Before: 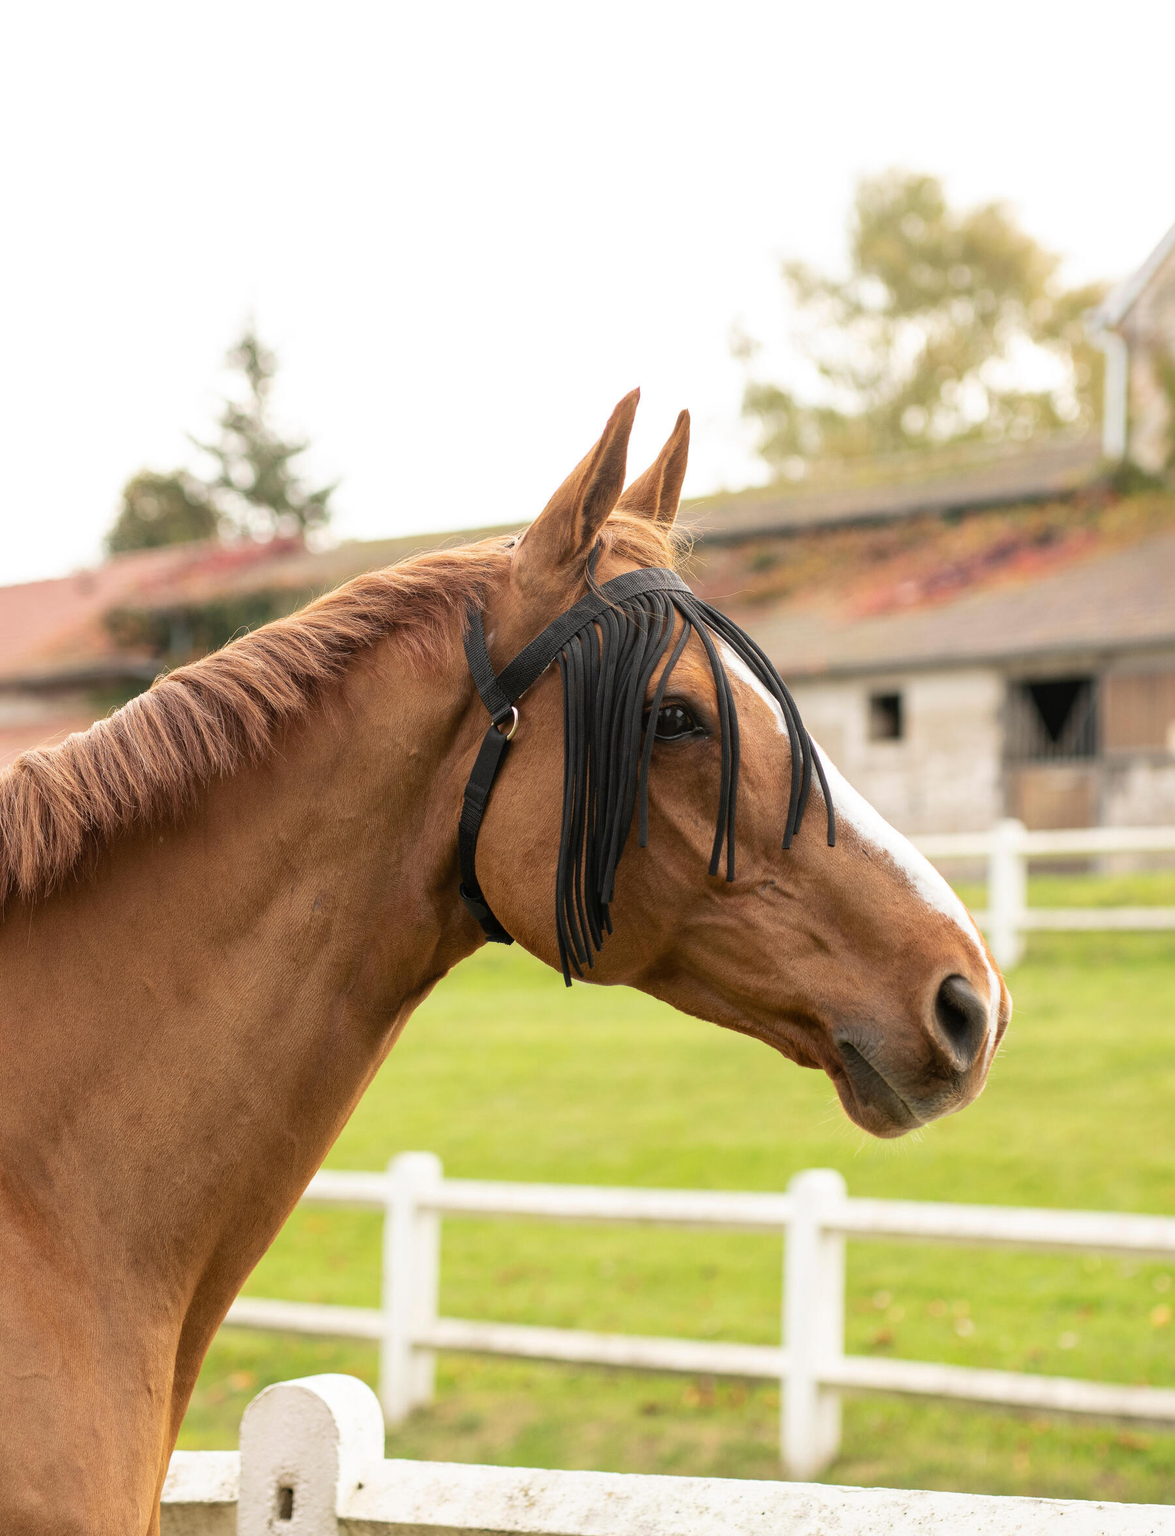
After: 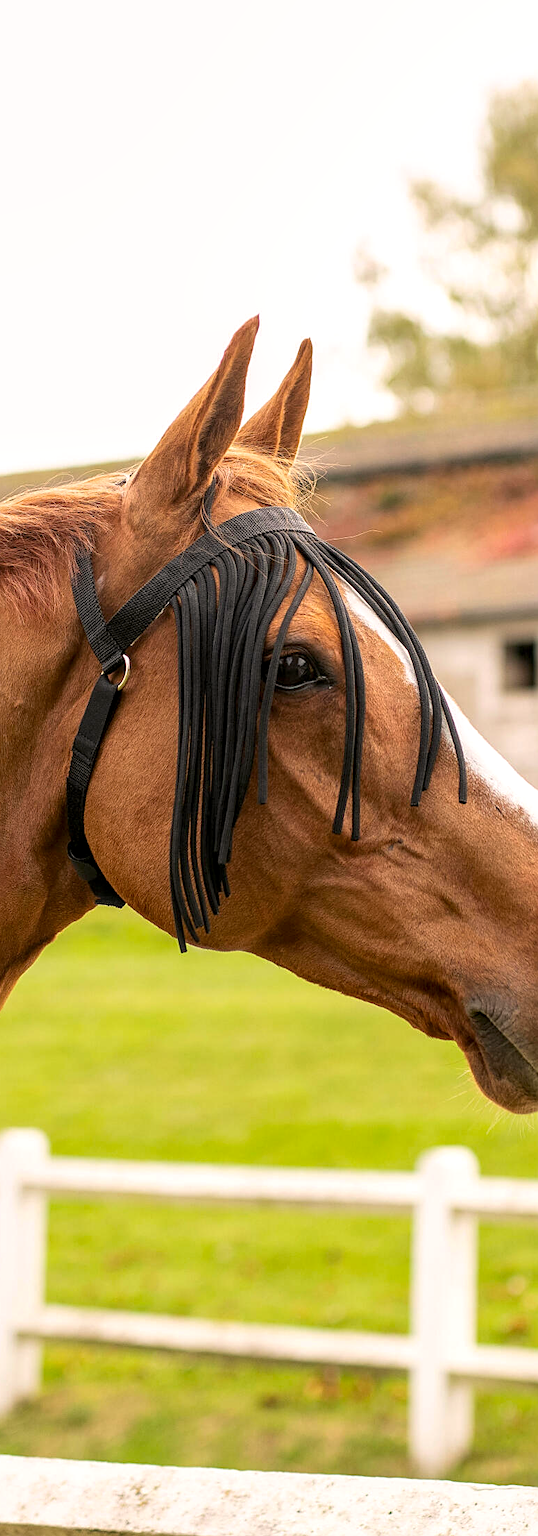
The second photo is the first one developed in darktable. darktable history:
crop: left 33.727%, top 5.973%, right 23.137%
color correction: highlights a* 3.45, highlights b* 1.77, saturation 1.22
local contrast: detail 130%
sharpen: on, module defaults
